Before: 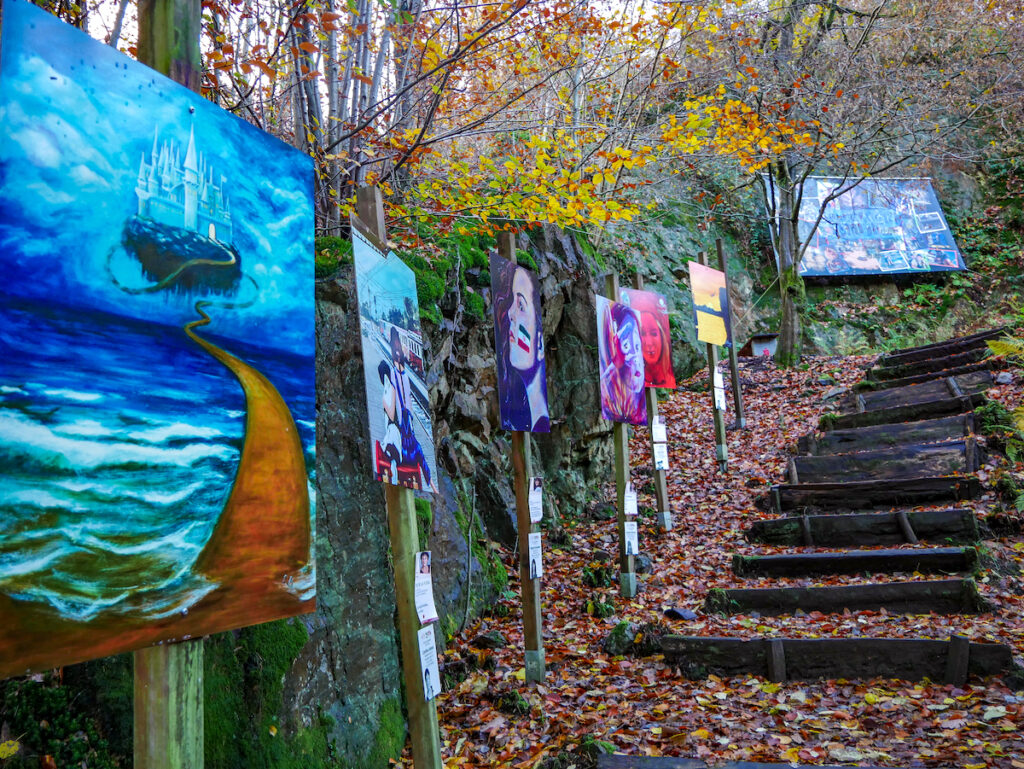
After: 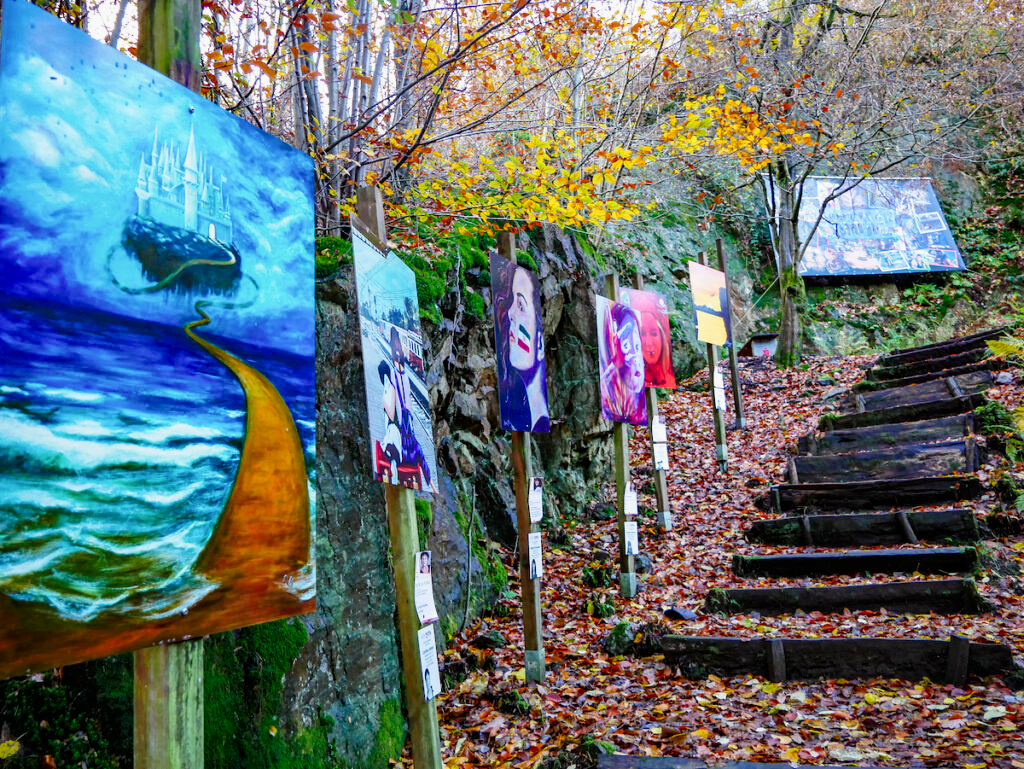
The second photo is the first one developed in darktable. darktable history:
tone curve: curves: ch0 [(0, 0) (0.062, 0.023) (0.168, 0.142) (0.359, 0.419) (0.469, 0.544) (0.634, 0.722) (0.839, 0.909) (0.998, 0.978)]; ch1 [(0, 0) (0.437, 0.408) (0.472, 0.47) (0.502, 0.504) (0.527, 0.546) (0.568, 0.619) (0.608, 0.665) (0.669, 0.748) (0.859, 0.899) (1, 1)]; ch2 [(0, 0) (0.33, 0.301) (0.421, 0.443) (0.473, 0.498) (0.509, 0.5) (0.535, 0.564) (0.575, 0.625) (0.608, 0.667) (1, 1)], preserve colors none
